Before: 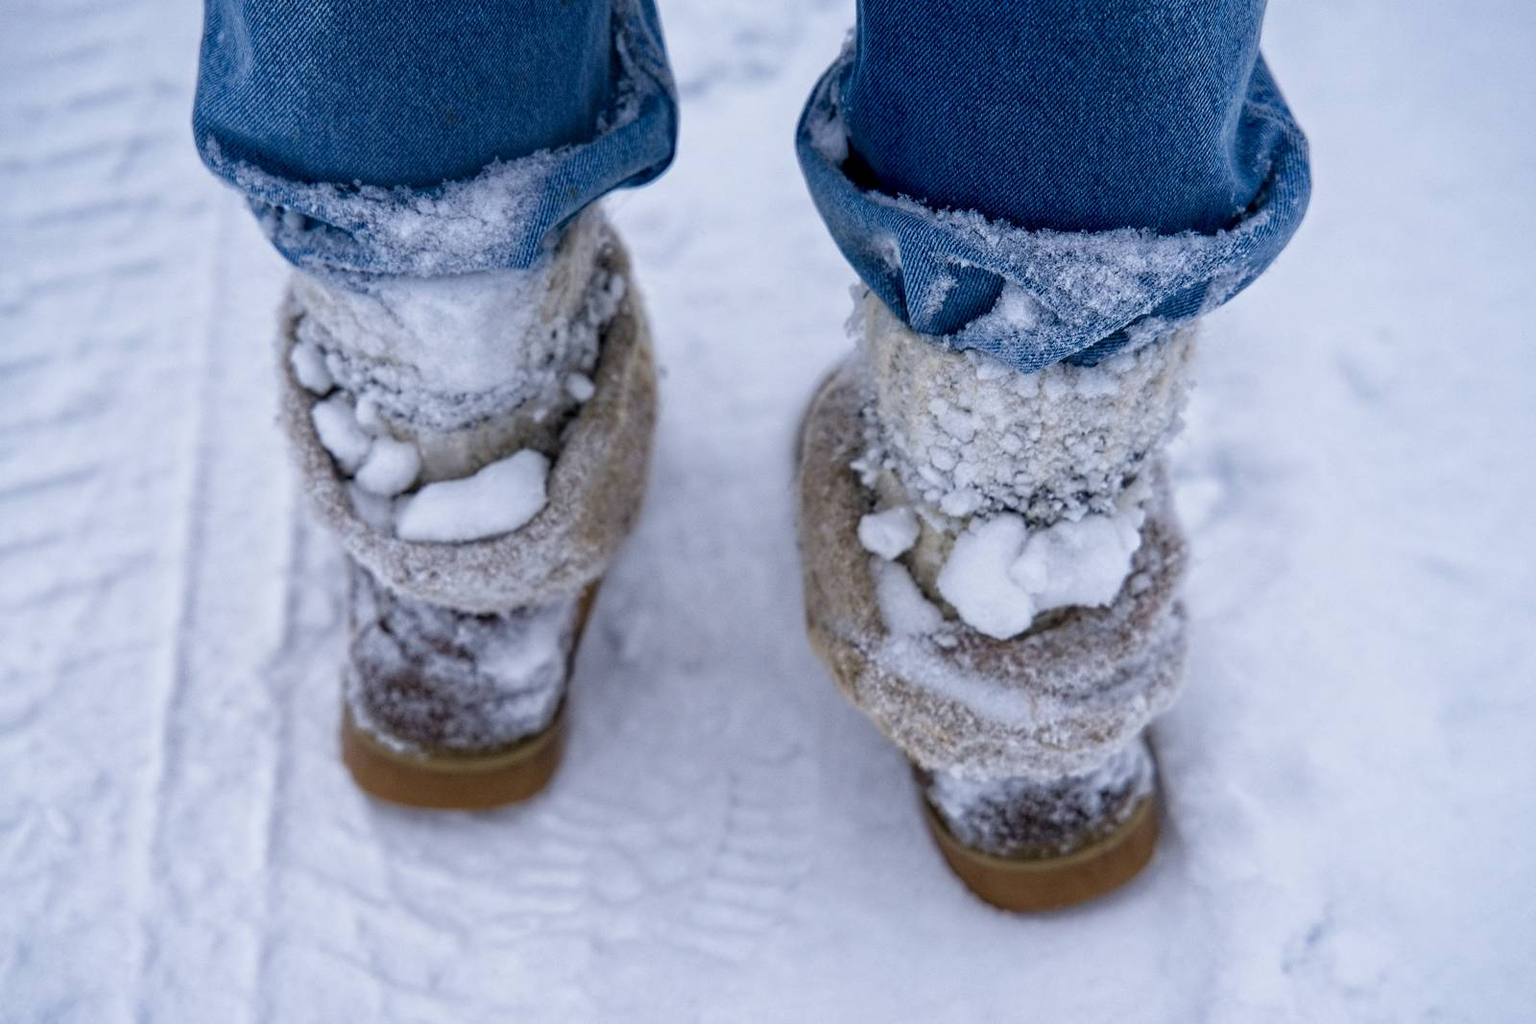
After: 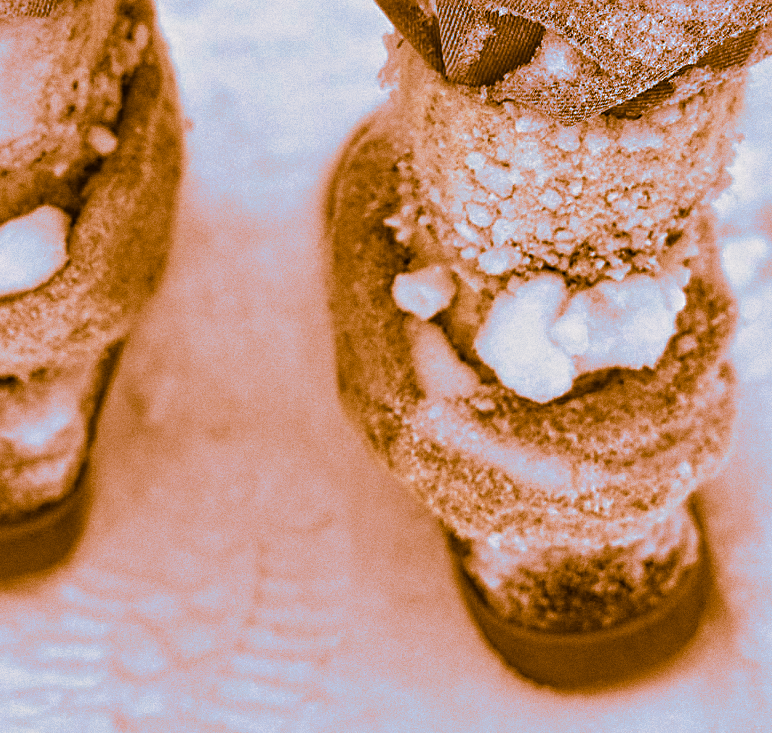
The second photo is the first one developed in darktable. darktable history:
shadows and highlights: shadows 12, white point adjustment 1.2, soften with gaussian
grain: coarseness 0.09 ISO
exposure: black level correction -0.005, exposure 0.054 EV, compensate highlight preservation false
split-toning: shadows › hue 26°, shadows › saturation 0.92, highlights › hue 40°, highlights › saturation 0.92, balance -63, compress 0%
sharpen: on, module defaults
crop: left 31.379%, top 24.658%, right 20.326%, bottom 6.628%
